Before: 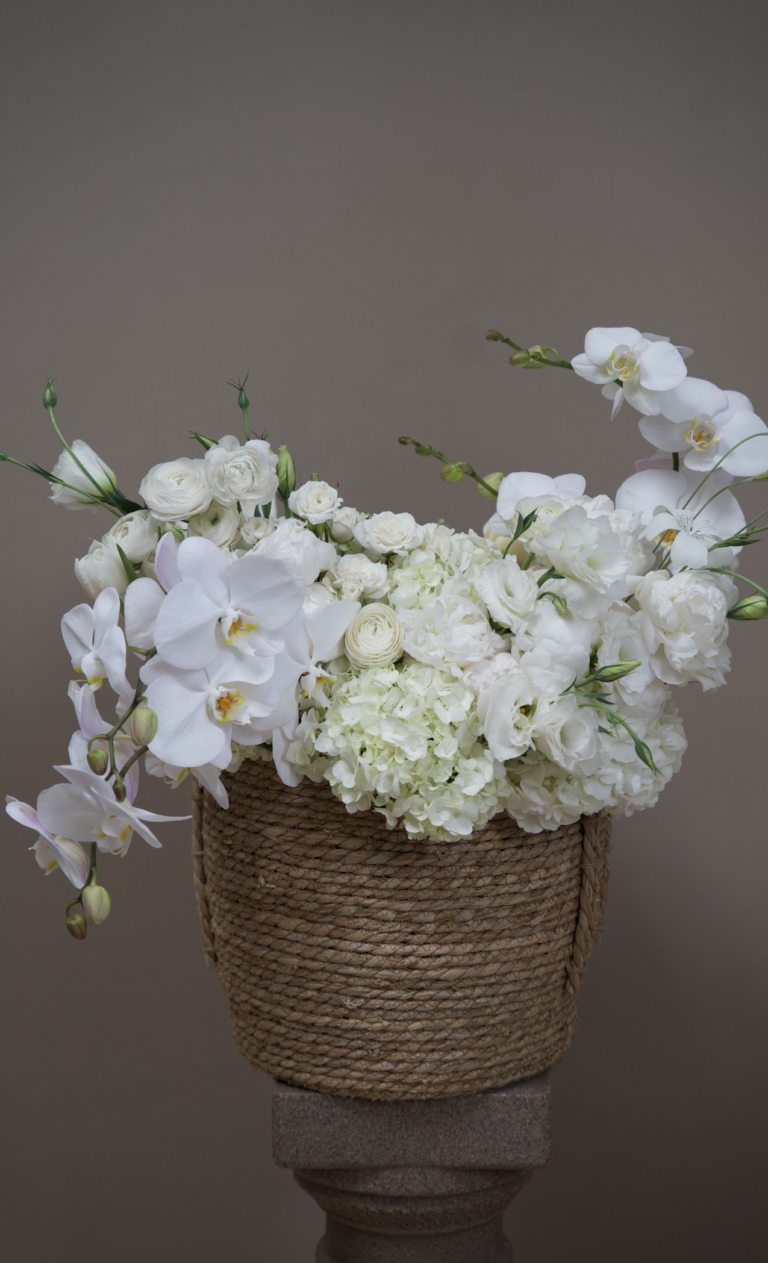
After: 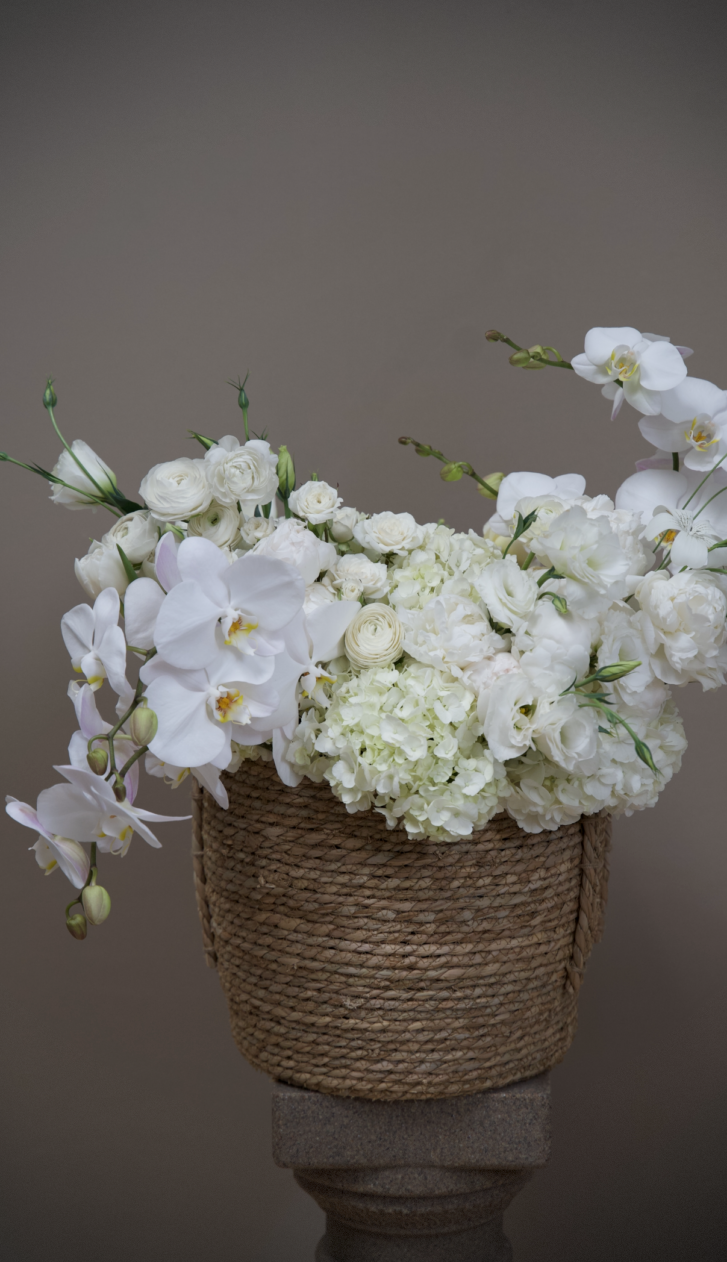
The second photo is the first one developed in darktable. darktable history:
vignetting: dithering 8-bit output
exposure: black level correction 0.001, compensate highlight preservation false
crop and rotate: right 5.325%
